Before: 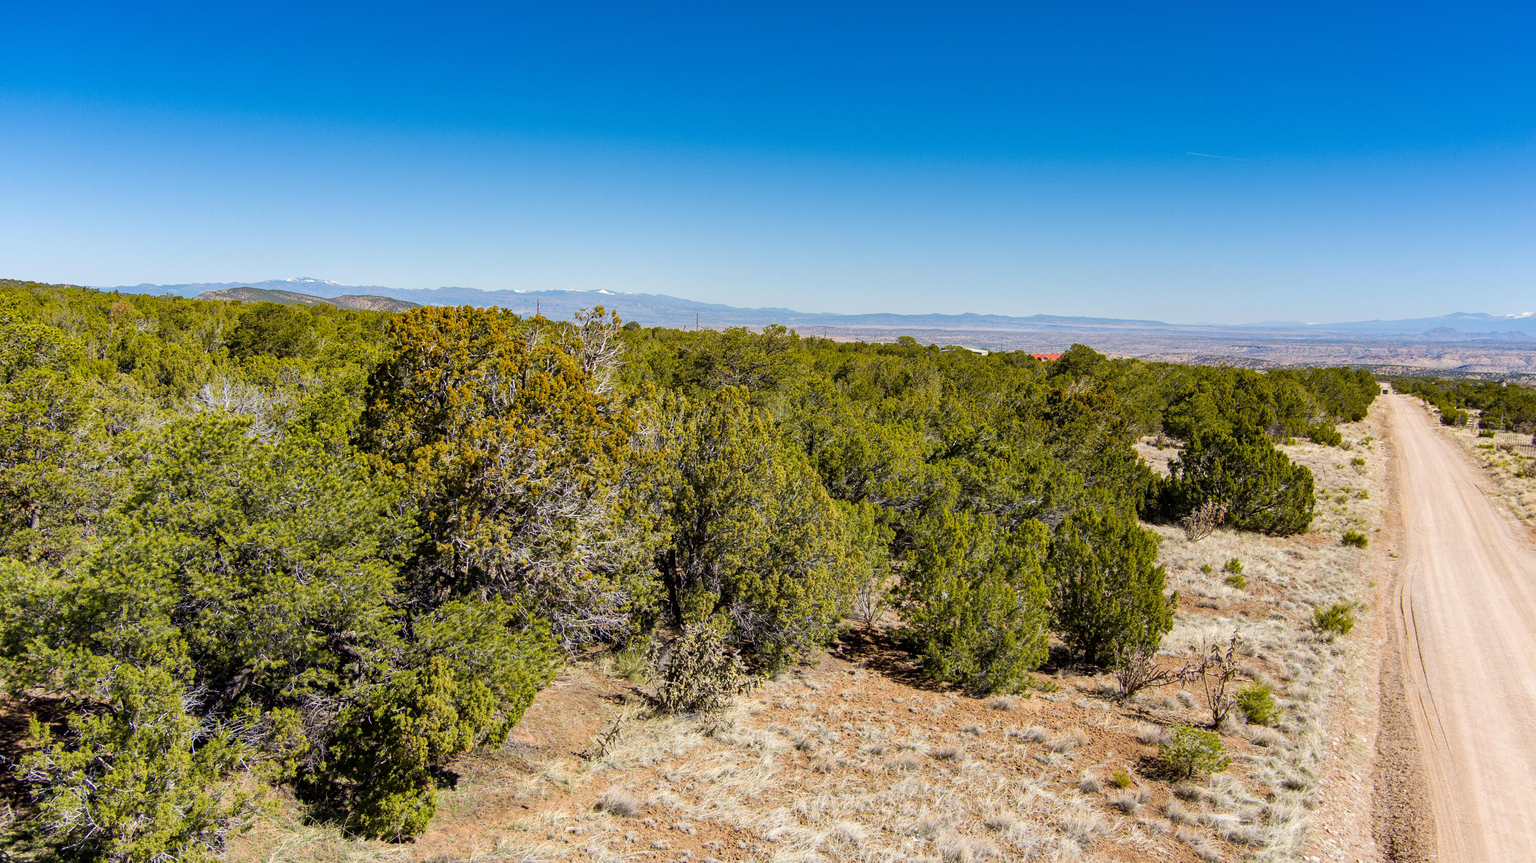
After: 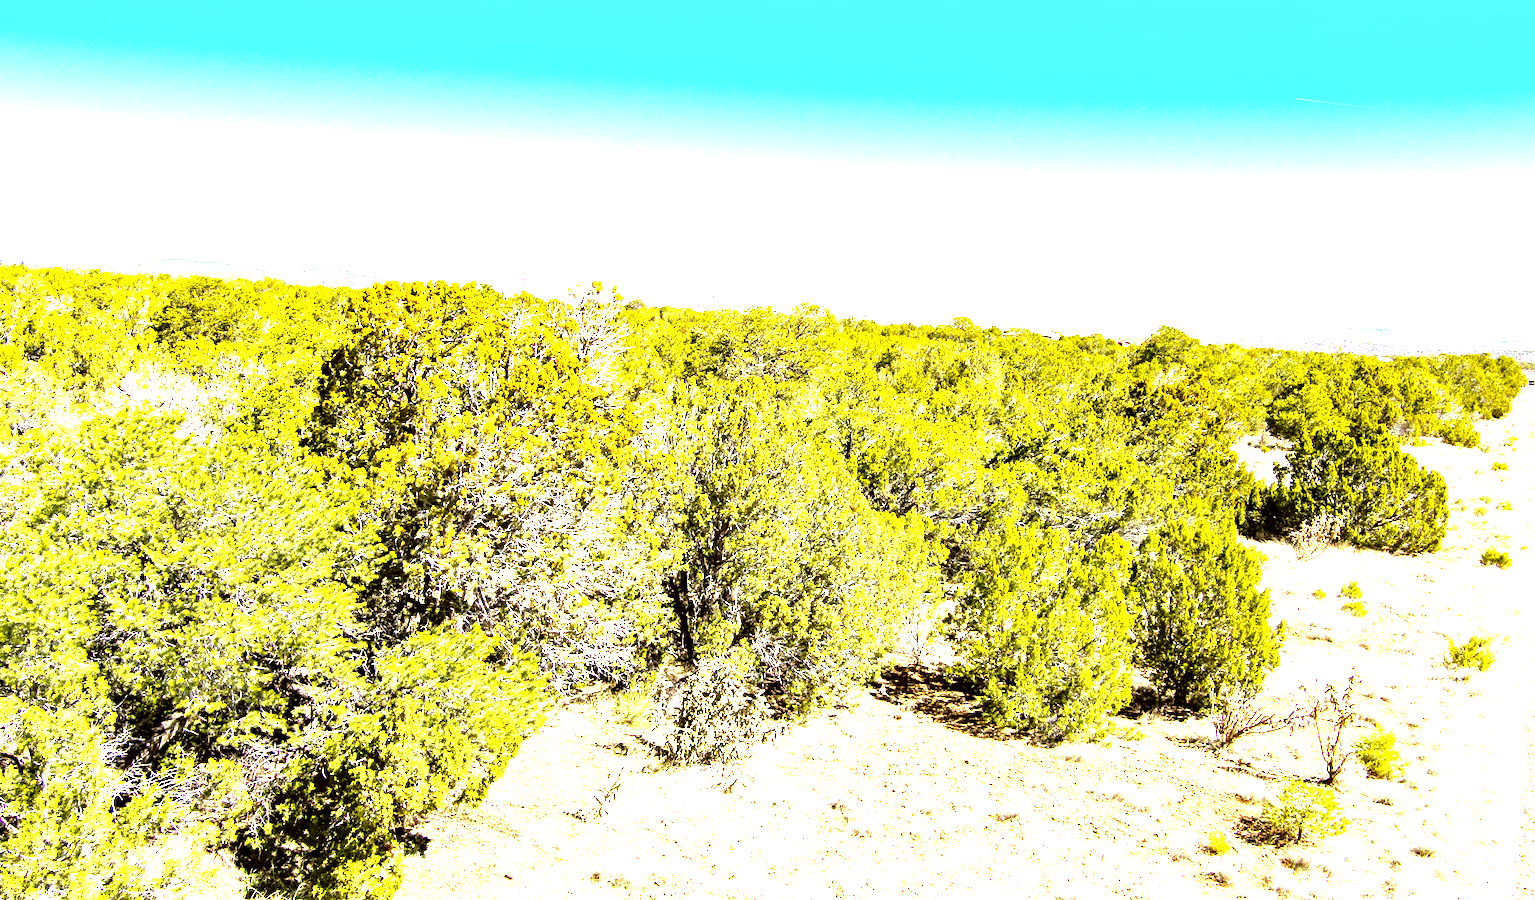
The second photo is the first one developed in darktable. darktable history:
exposure: black level correction 0.001, exposure 1.995 EV, compensate highlight preservation false
crop: left 6.389%, top 8.178%, right 9.538%, bottom 4.05%
color correction: highlights a* -1.74, highlights b* 10.22, shadows a* 0.289, shadows b* 19.38
tone equalizer: -8 EV -0.742 EV, -7 EV -0.707 EV, -6 EV -0.581 EV, -5 EV -0.373 EV, -3 EV 0.398 EV, -2 EV 0.6 EV, -1 EV 0.694 EV, +0 EV 0.756 EV
